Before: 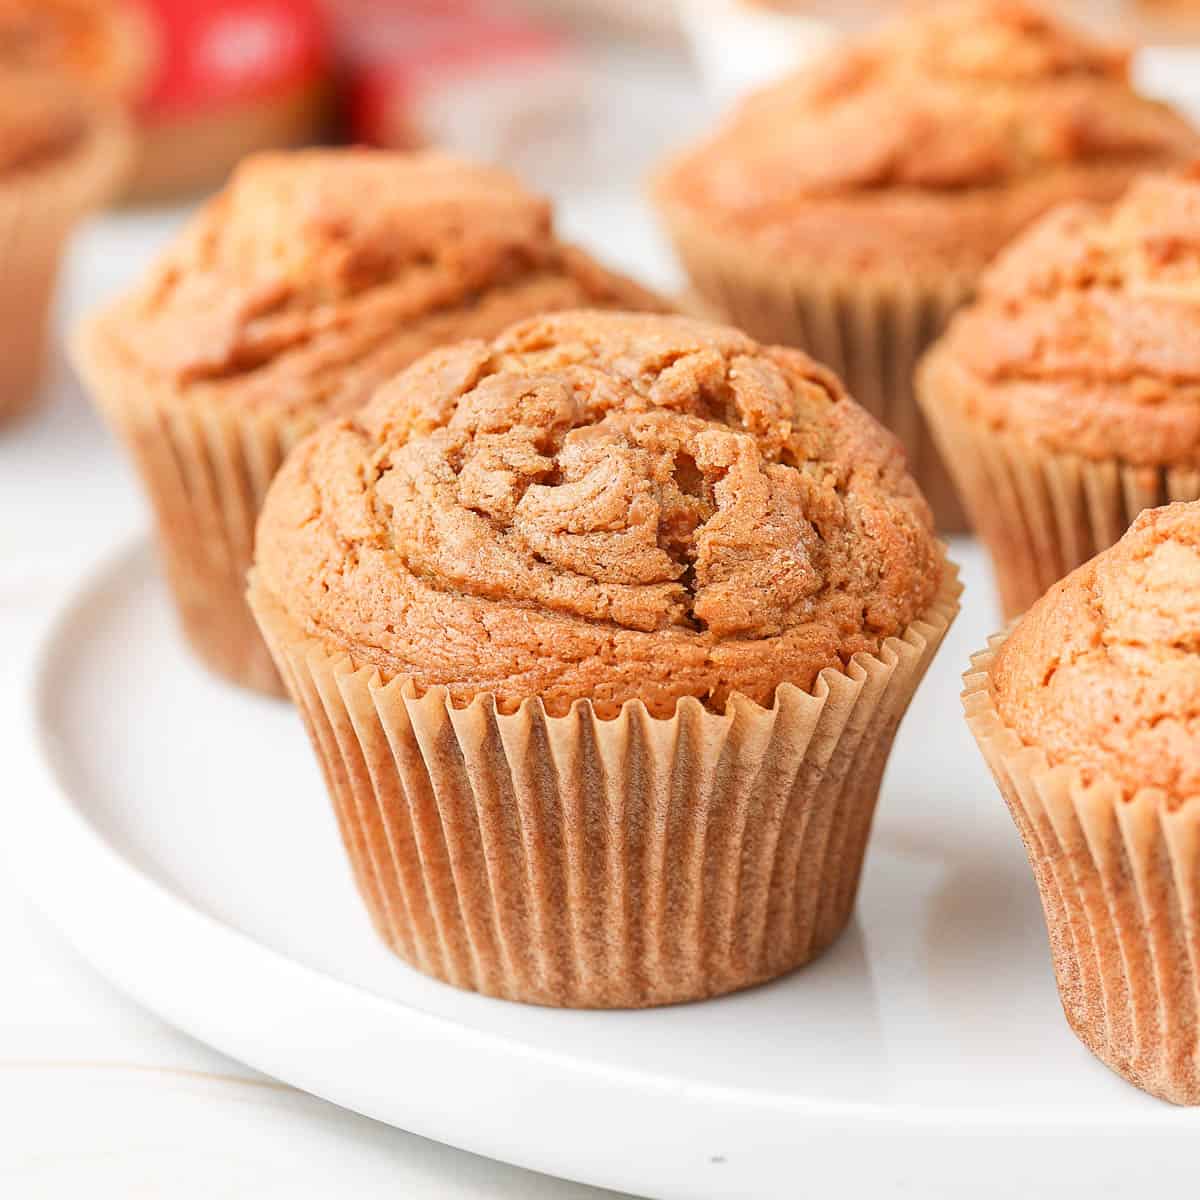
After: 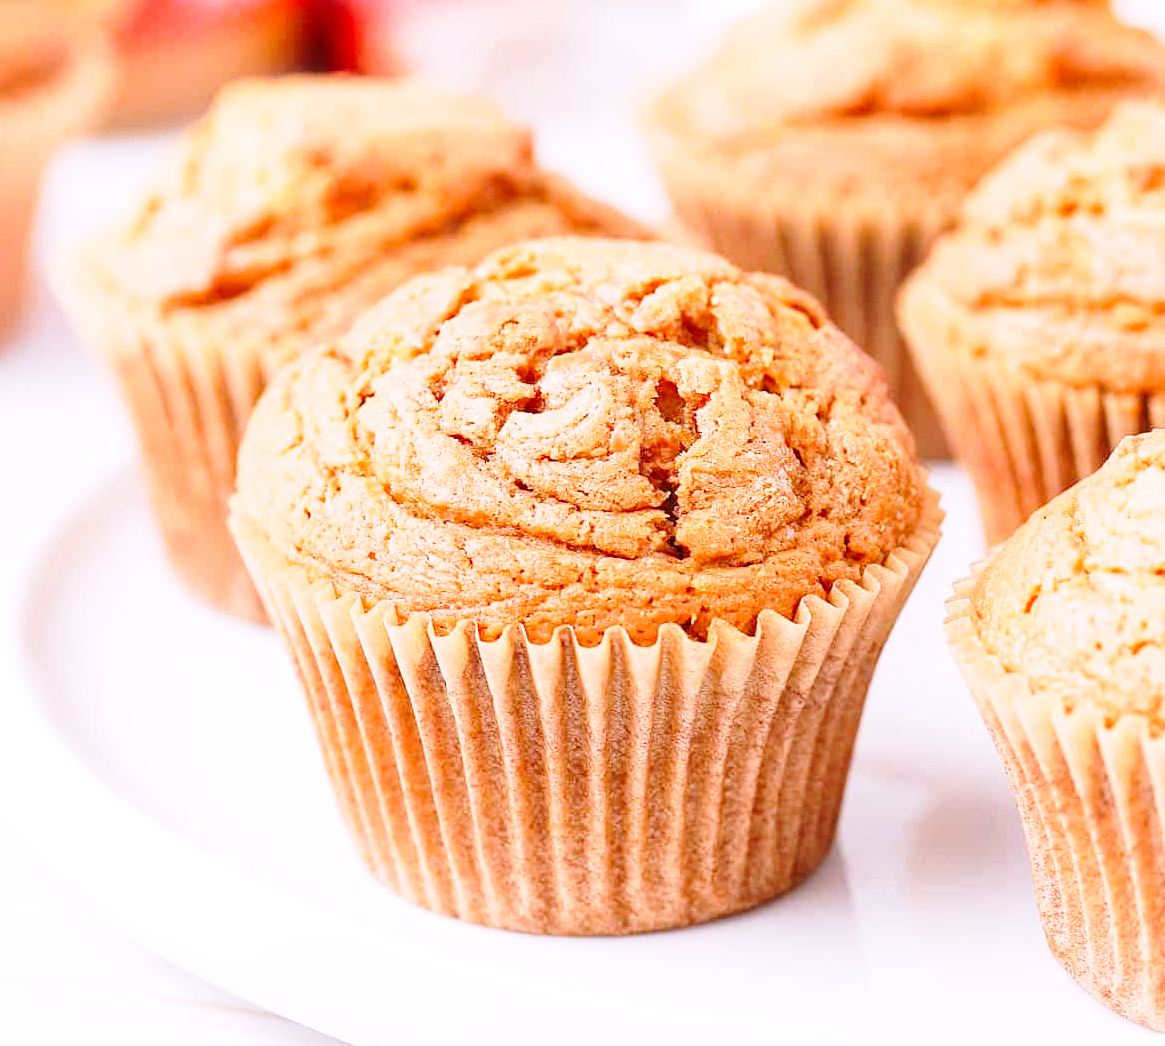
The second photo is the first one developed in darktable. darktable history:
crop: left 1.507%, top 6.147%, right 1.379%, bottom 6.637%
base curve: curves: ch0 [(0, 0) (0.028, 0.03) (0.121, 0.232) (0.46, 0.748) (0.859, 0.968) (1, 1)], preserve colors none
rotate and perspective: automatic cropping off
white balance: red 1.066, blue 1.119
